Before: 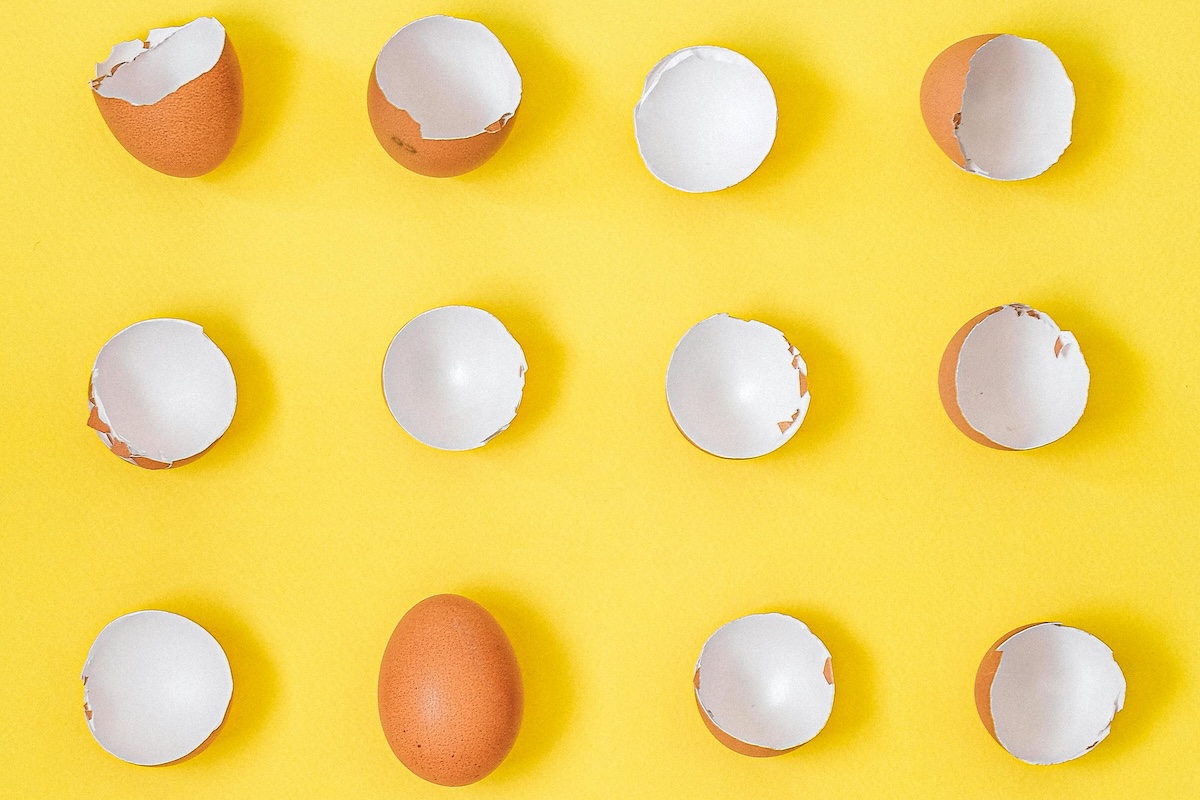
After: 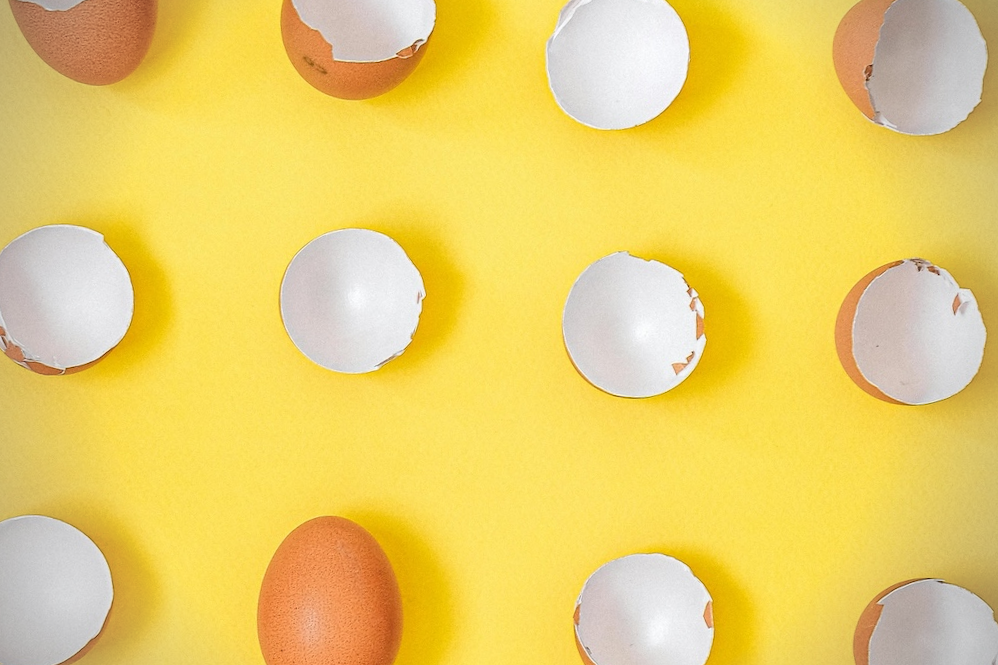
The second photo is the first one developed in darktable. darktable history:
crop and rotate: angle -3.27°, left 5.211%, top 5.211%, right 4.607%, bottom 4.607%
vignetting: on, module defaults
